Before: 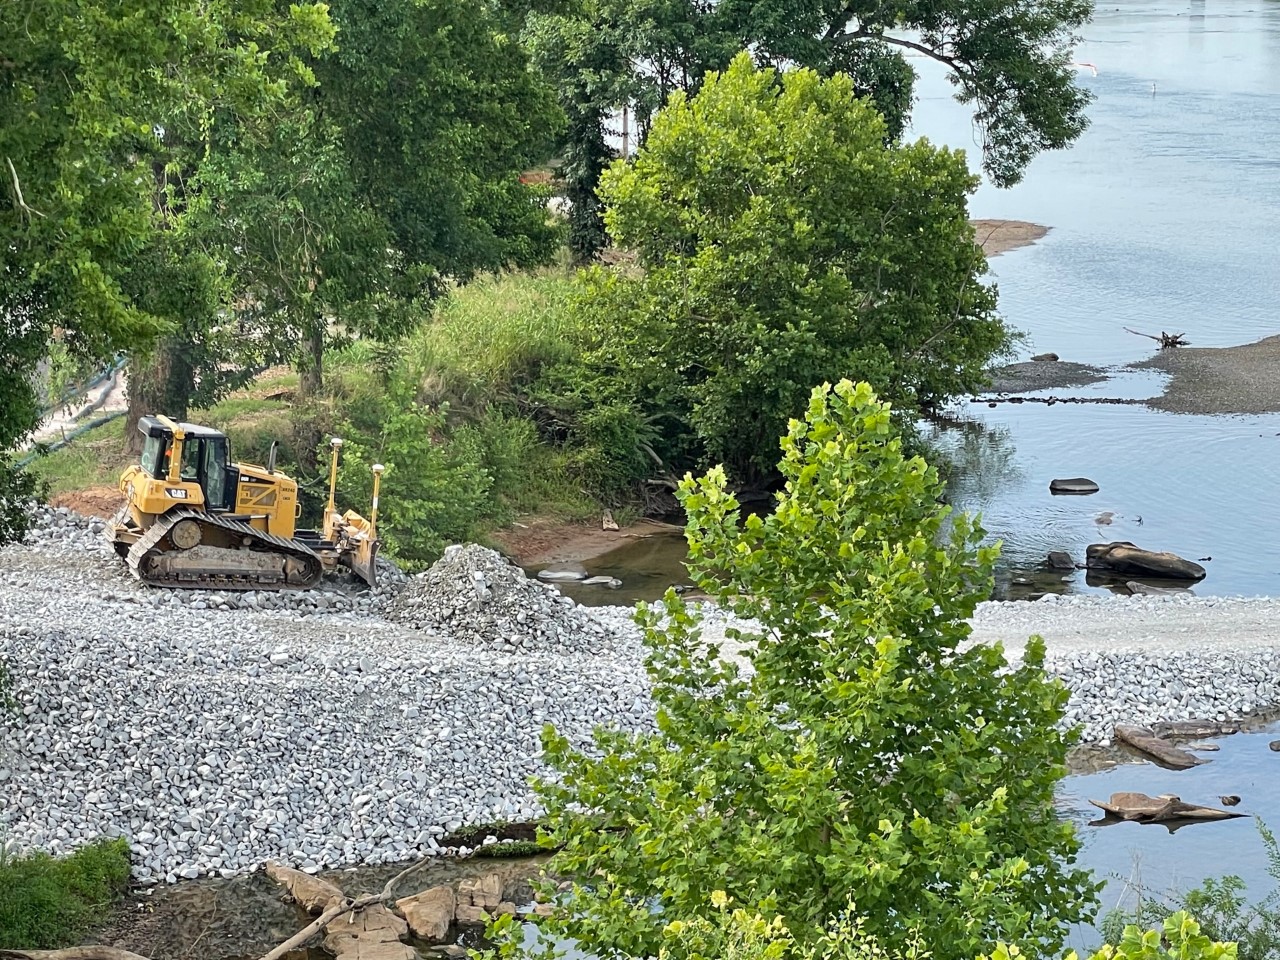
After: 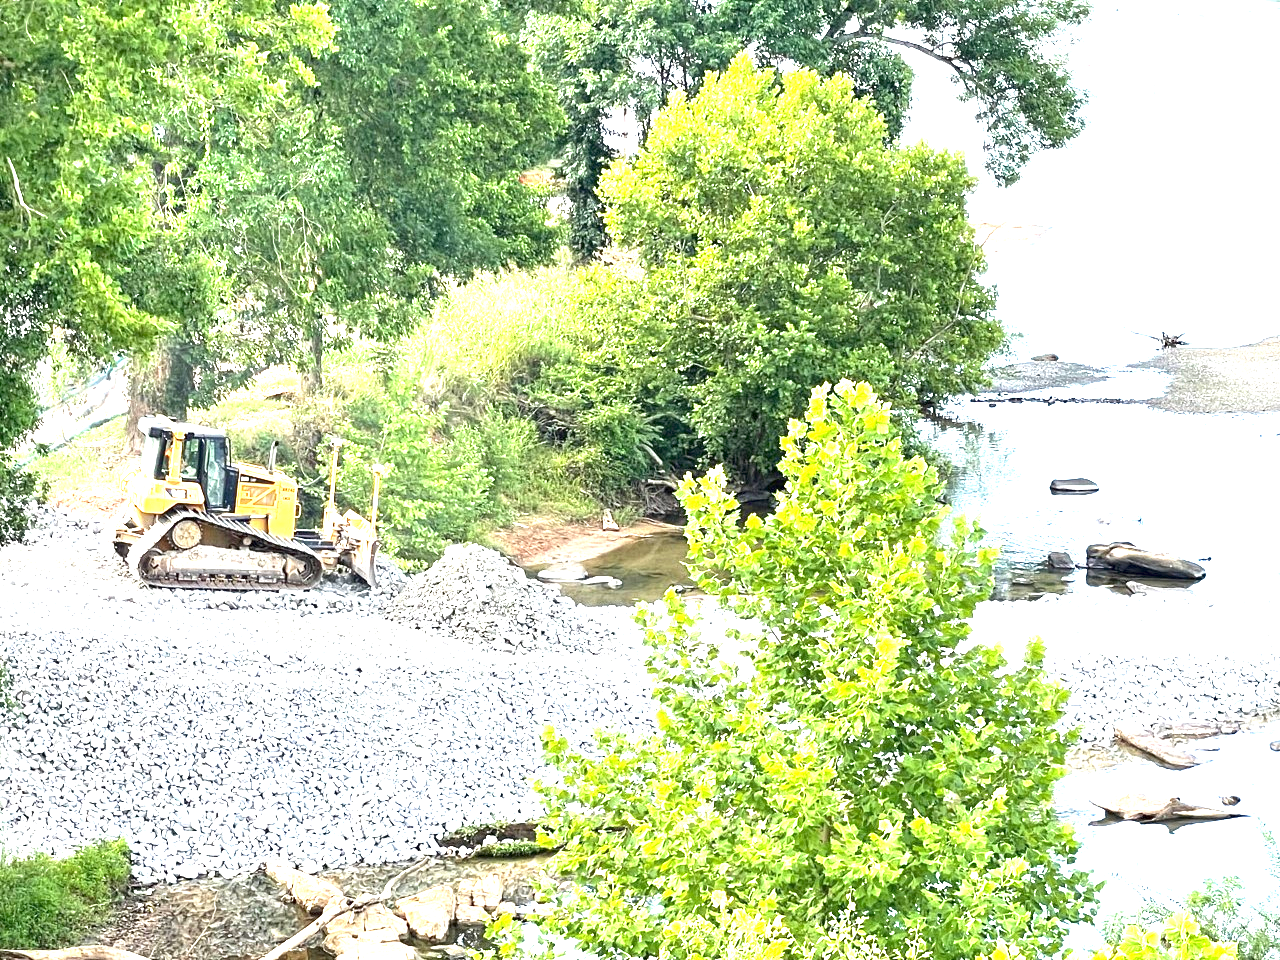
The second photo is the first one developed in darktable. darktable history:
exposure: exposure 2.235 EV, compensate exposure bias true, compensate highlight preservation false
